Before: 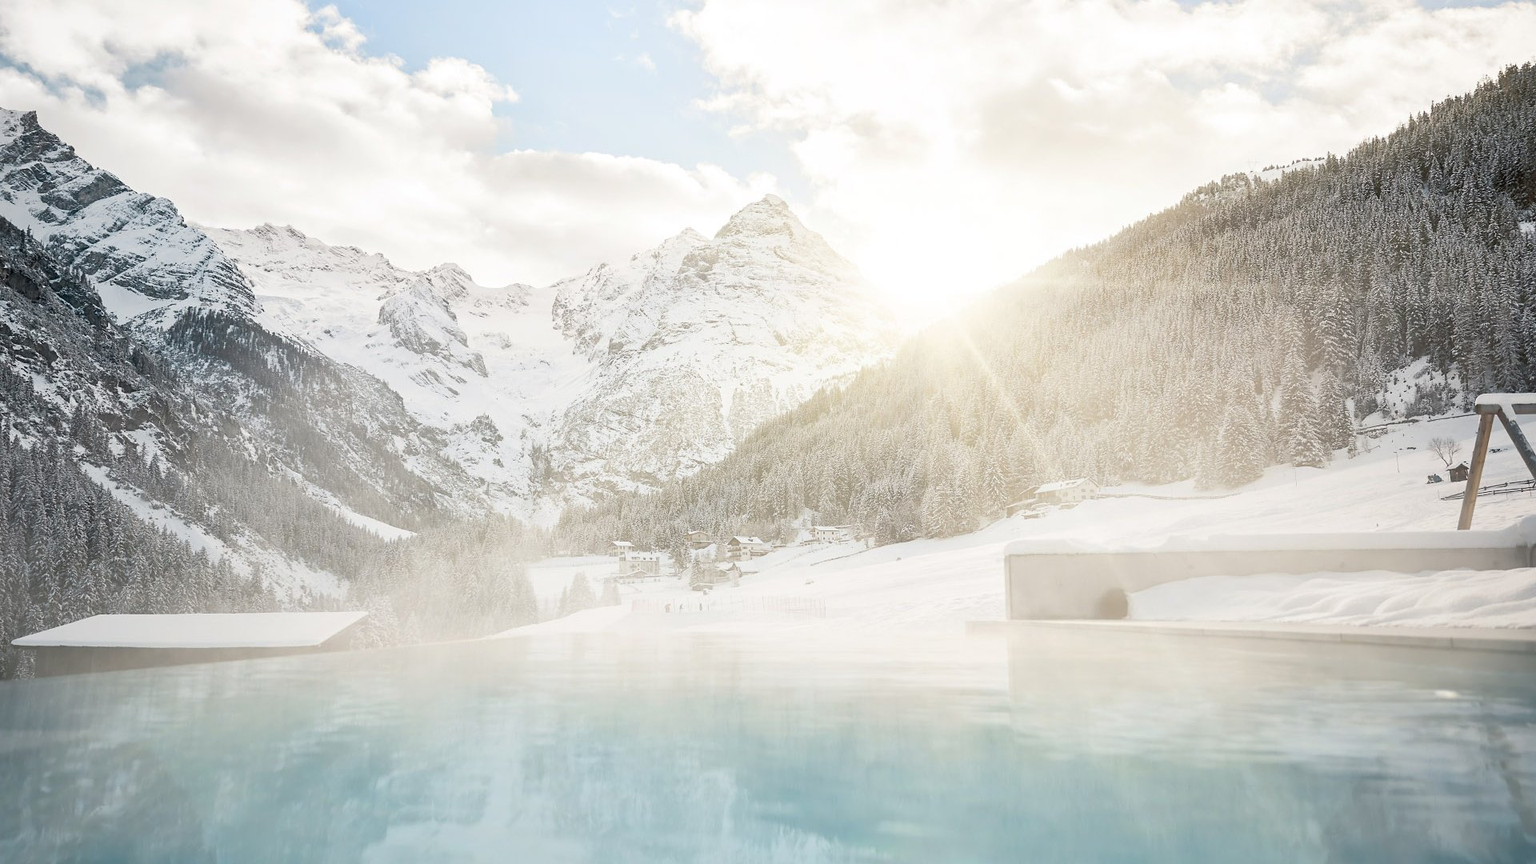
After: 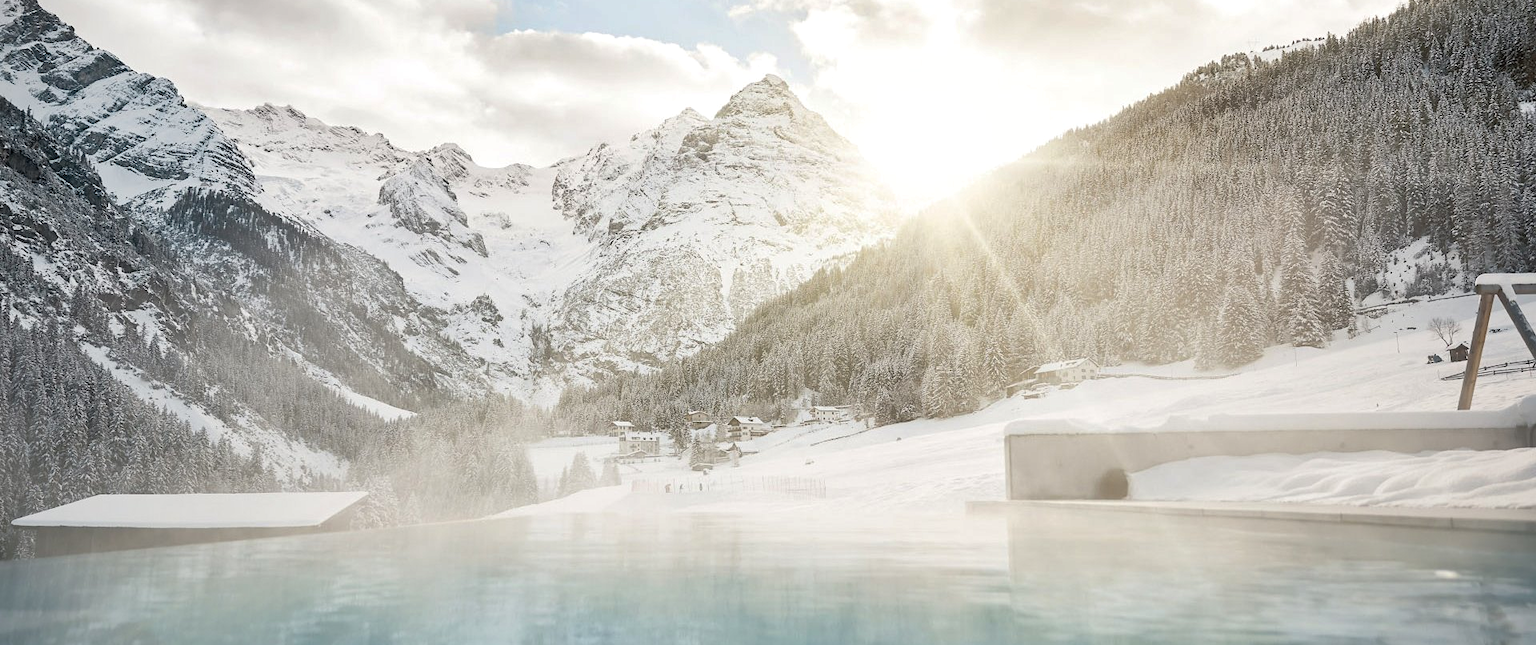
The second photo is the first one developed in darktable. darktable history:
crop: top 13.955%, bottom 11.316%
shadows and highlights: white point adjustment 0.877, soften with gaussian
